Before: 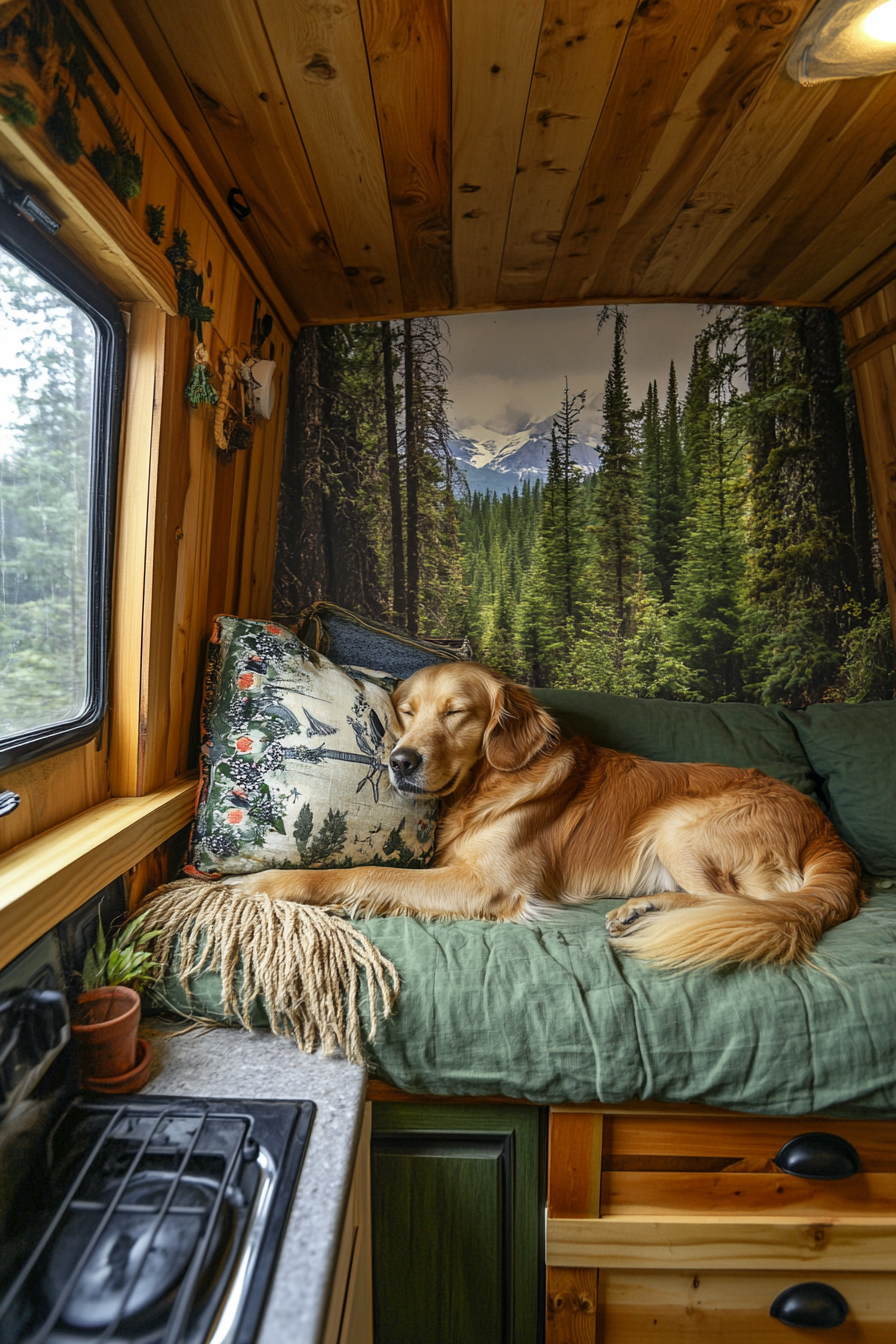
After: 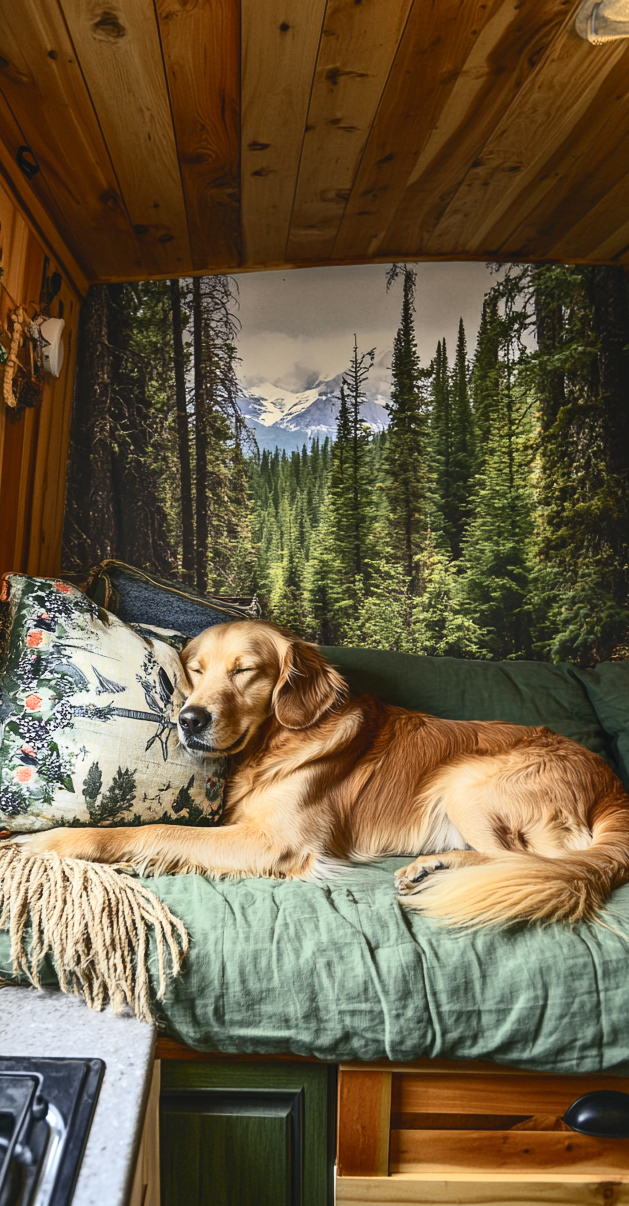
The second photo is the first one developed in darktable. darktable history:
crop and rotate: left 23.567%, top 3.15%, right 6.232%, bottom 7.054%
exposure: exposure 0.08 EV, compensate highlight preservation false
tone curve: curves: ch0 [(0, 0) (0.003, 0.045) (0.011, 0.054) (0.025, 0.069) (0.044, 0.083) (0.069, 0.101) (0.1, 0.119) (0.136, 0.146) (0.177, 0.177) (0.224, 0.221) (0.277, 0.277) (0.335, 0.362) (0.399, 0.452) (0.468, 0.571) (0.543, 0.666) (0.623, 0.758) (0.709, 0.853) (0.801, 0.896) (0.898, 0.945) (1, 1)], color space Lab, independent channels, preserve colors none
